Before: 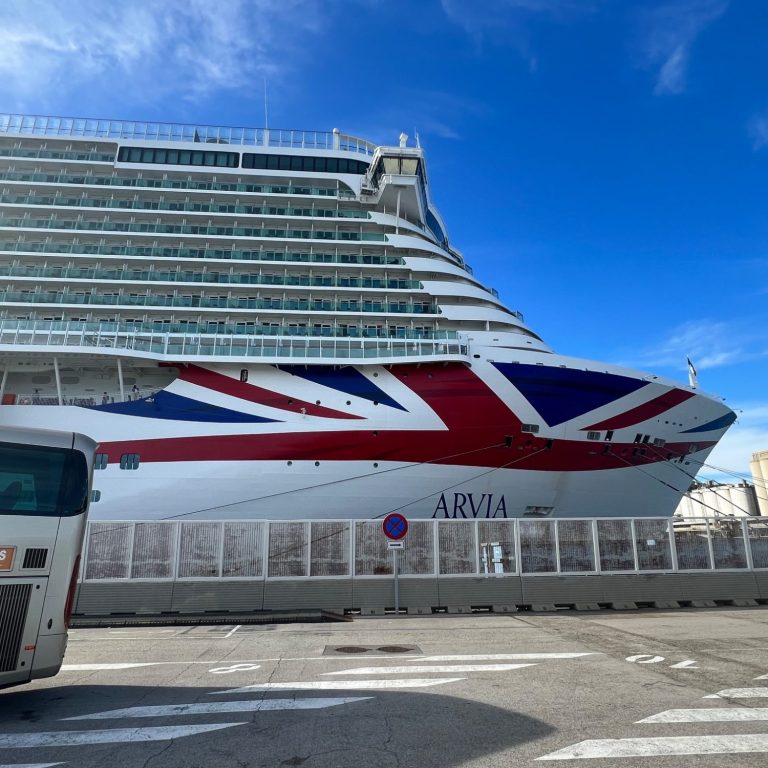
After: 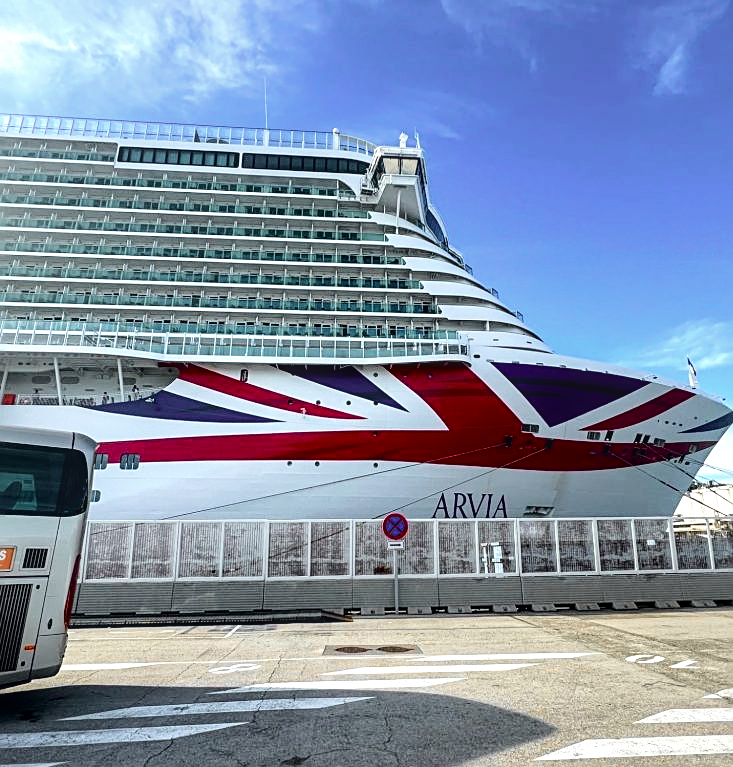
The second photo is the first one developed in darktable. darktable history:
tone curve: curves: ch0 [(0, 0) (0.058, 0.027) (0.214, 0.183) (0.295, 0.288) (0.48, 0.541) (0.658, 0.703) (0.741, 0.775) (0.844, 0.866) (0.986, 0.957)]; ch1 [(0, 0) (0.172, 0.123) (0.312, 0.296) (0.437, 0.429) (0.471, 0.469) (0.502, 0.5) (0.513, 0.515) (0.572, 0.603) (0.617, 0.653) (0.68, 0.724) (0.889, 0.924) (1, 1)]; ch2 [(0, 0) (0.411, 0.424) (0.489, 0.49) (0.502, 0.5) (0.512, 0.524) (0.549, 0.578) (0.604, 0.628) (0.709, 0.748) (1, 1)], color space Lab, independent channels, preserve colors none
crop: right 4.427%, bottom 0.039%
local contrast: on, module defaults
sharpen: on, module defaults
tone equalizer: -8 EV -0.769 EV, -7 EV -0.698 EV, -6 EV -0.618 EV, -5 EV -0.38 EV, -3 EV 0.402 EV, -2 EV 0.6 EV, -1 EV 0.698 EV, +0 EV 0.756 EV
velvia: on, module defaults
color zones: curves: ch1 [(0, 0.679) (0.143, 0.647) (0.286, 0.261) (0.378, -0.011) (0.571, 0.396) (0.714, 0.399) (0.857, 0.406) (1, 0.679)]
exposure: compensate exposure bias true, compensate highlight preservation false
